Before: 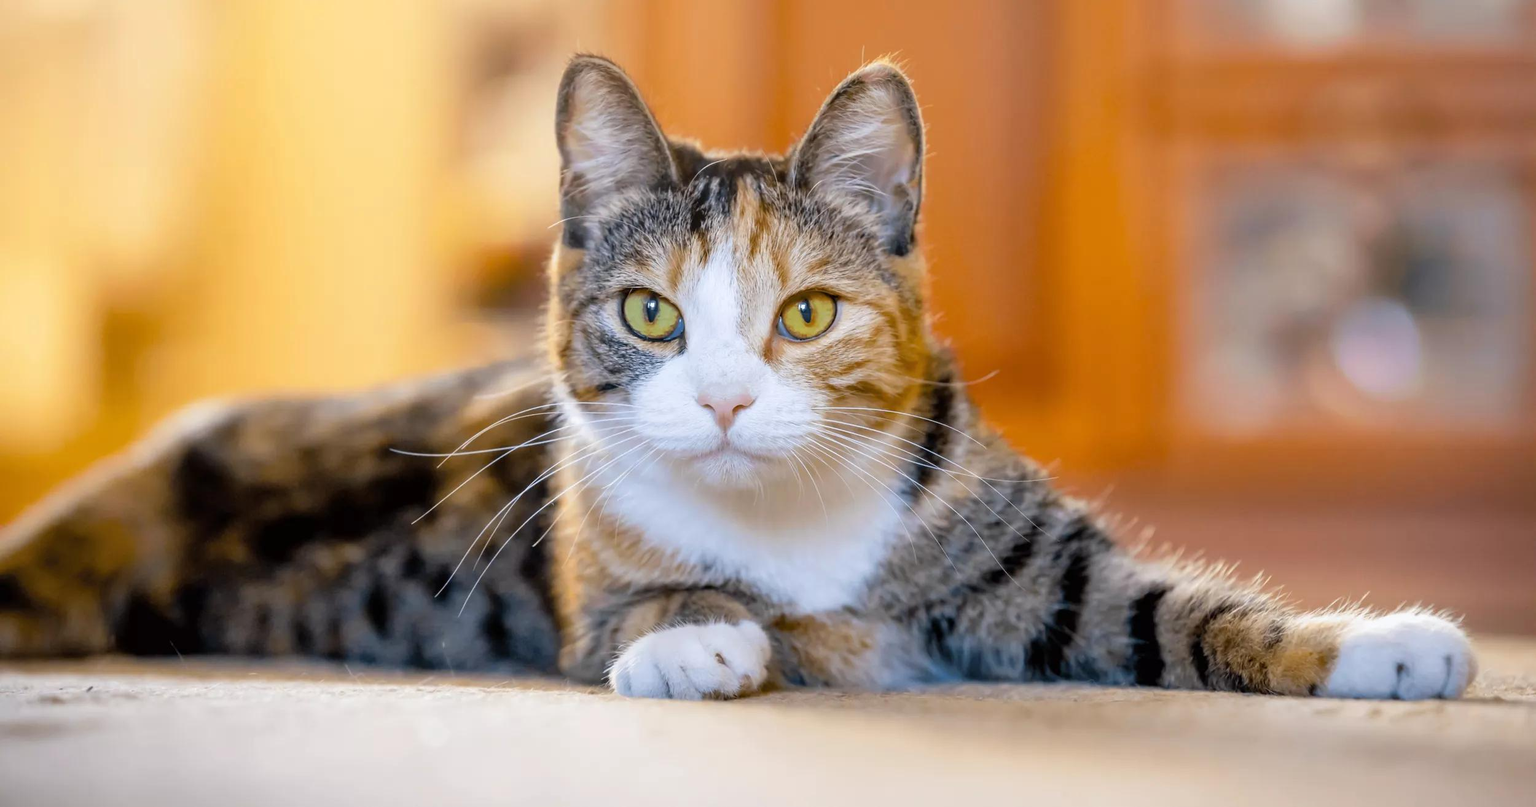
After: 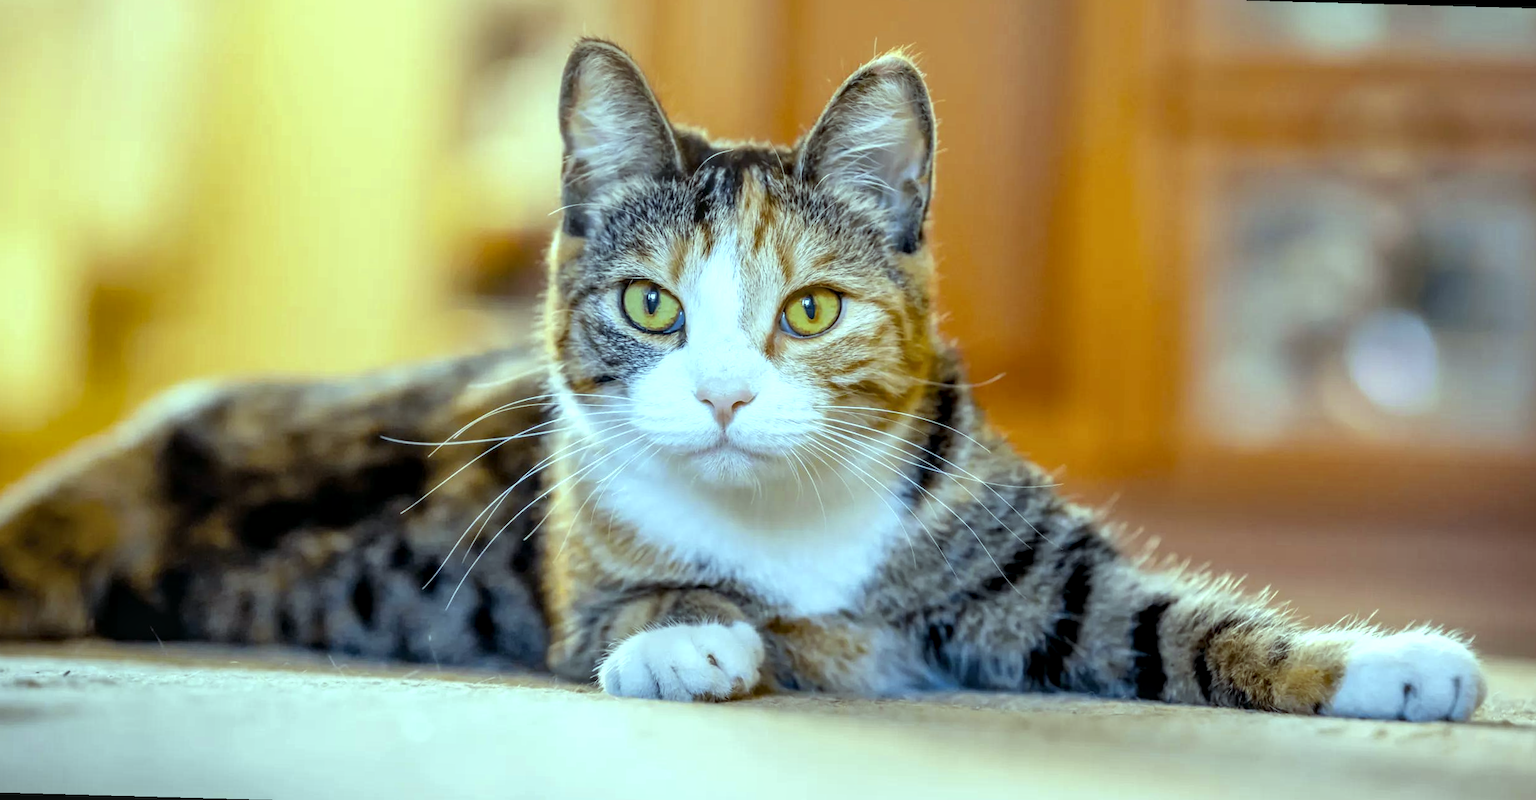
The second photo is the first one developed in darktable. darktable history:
color balance: mode lift, gamma, gain (sRGB), lift [0.997, 0.979, 1.021, 1.011], gamma [1, 1.084, 0.916, 0.998], gain [1, 0.87, 1.13, 1.101], contrast 4.55%, contrast fulcrum 38.24%, output saturation 104.09%
rotate and perspective: rotation 1.57°, crop left 0.018, crop right 0.982, crop top 0.039, crop bottom 0.961
local contrast: detail 130%
